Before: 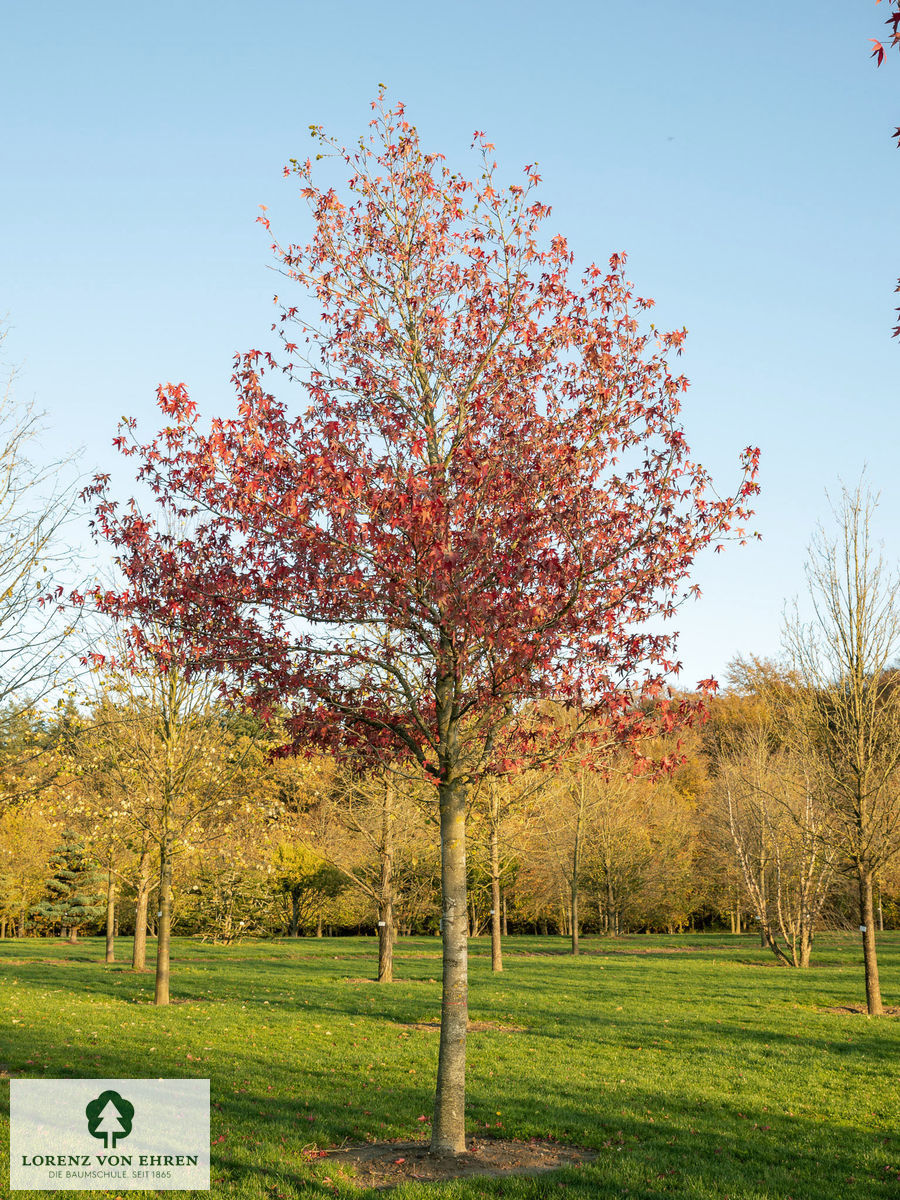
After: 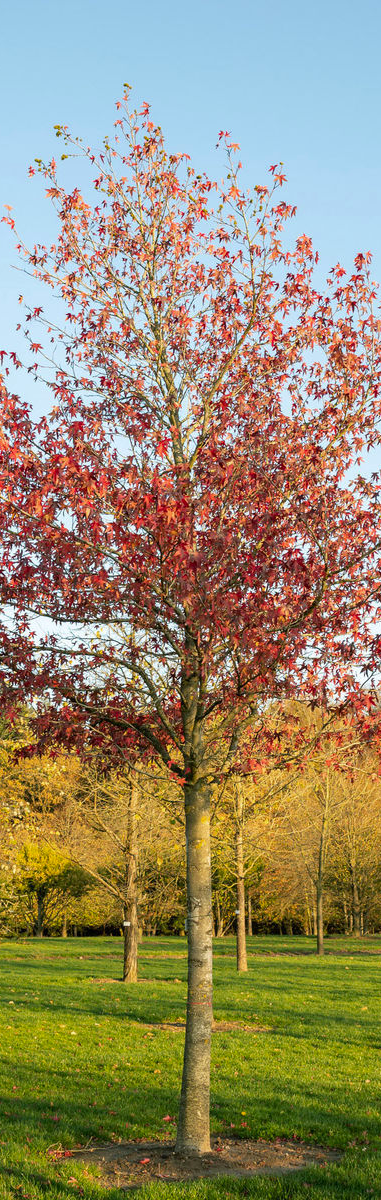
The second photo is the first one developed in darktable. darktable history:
crop: left 28.389%, right 29.225%
contrast brightness saturation: saturation 0.096
